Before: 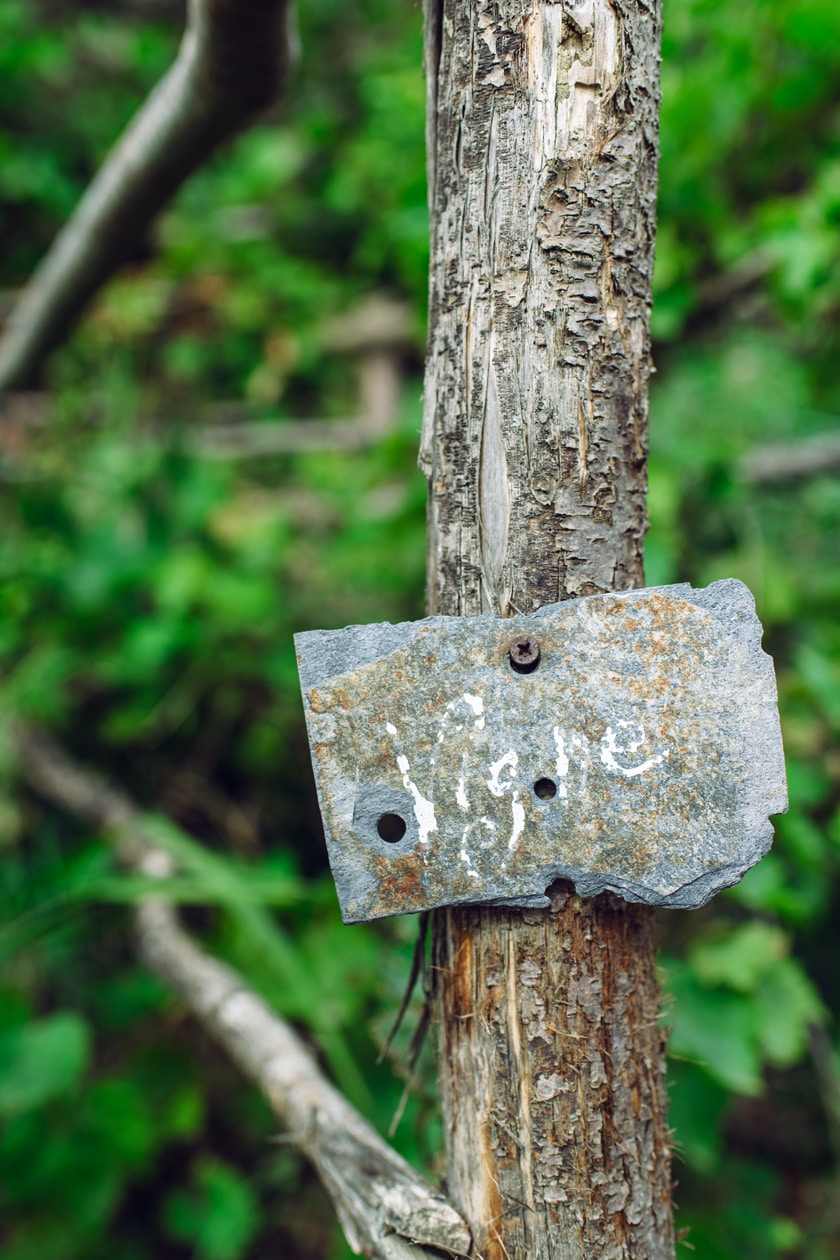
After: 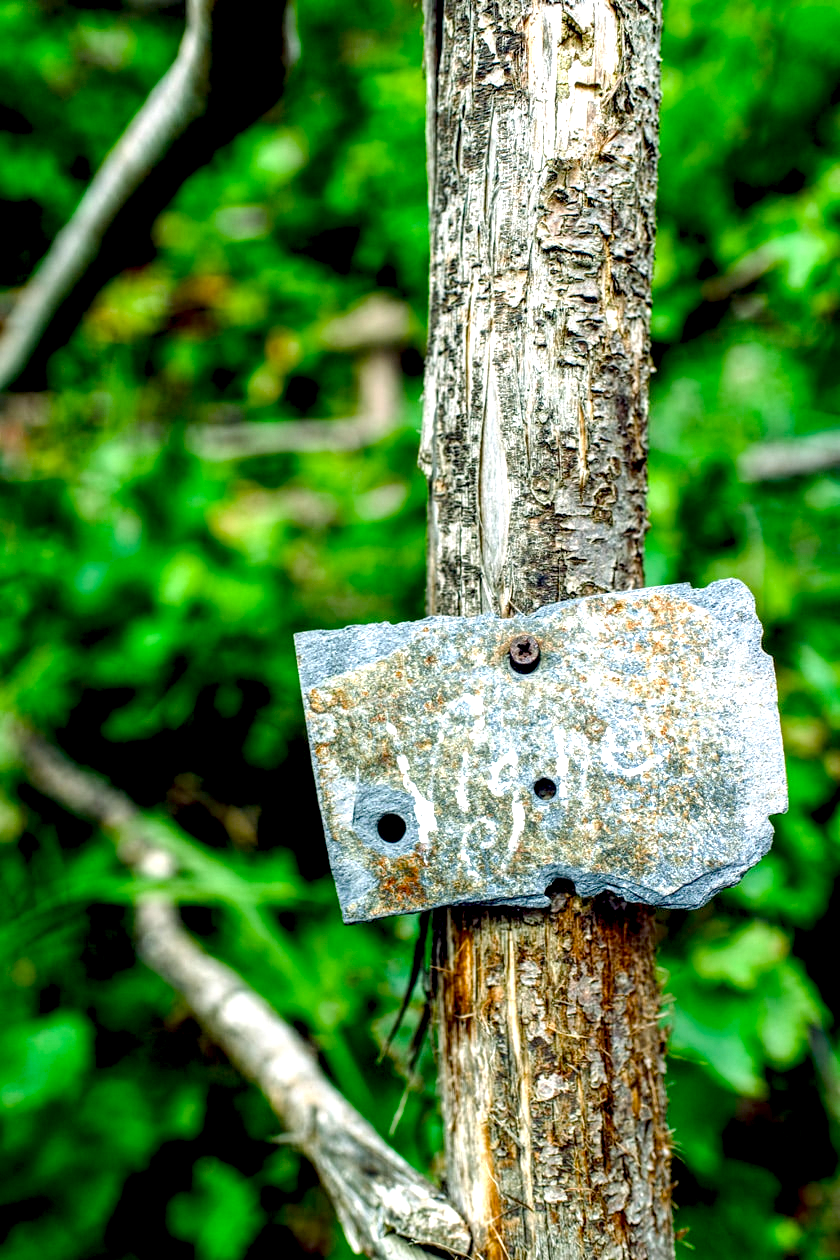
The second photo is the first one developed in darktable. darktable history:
local contrast: highlights 60%, shadows 60%, detail 160%
base curve: curves: ch0 [(0.017, 0) (0.425, 0.441) (0.844, 0.933) (1, 1)], preserve colors none
contrast brightness saturation: contrast 0.051, brightness 0.062, saturation 0.01
color balance rgb: shadows lift › chroma 2.014%, shadows lift › hue 183.37°, perceptual saturation grading › global saturation 20%, perceptual saturation grading › highlights -25.81%, perceptual saturation grading › shadows 49.733%, perceptual brilliance grading › highlights 7.331%, perceptual brilliance grading › mid-tones 3.749%, perceptual brilliance grading › shadows 1.637%, global vibrance 27.015%
